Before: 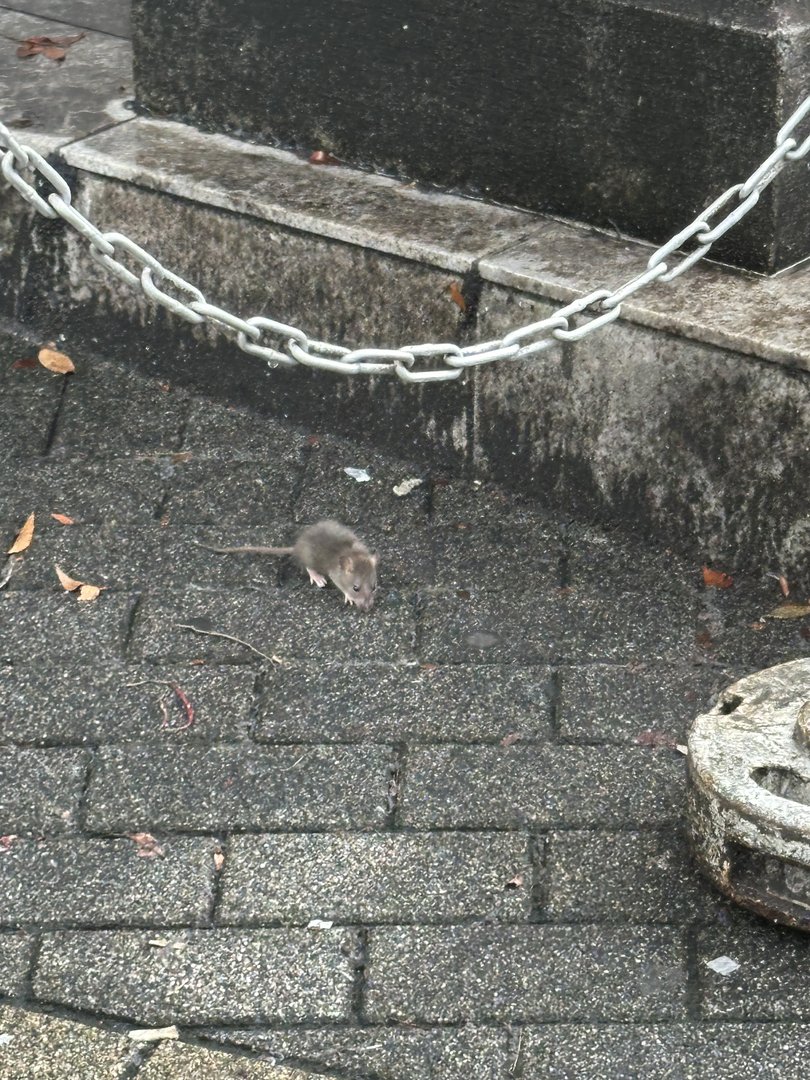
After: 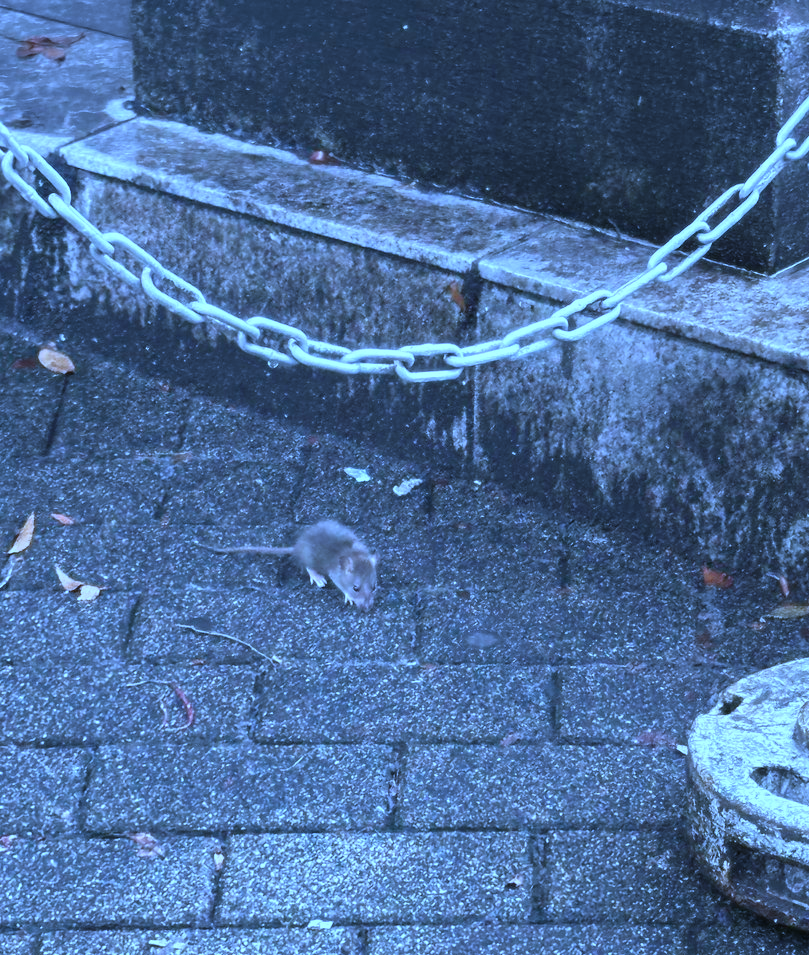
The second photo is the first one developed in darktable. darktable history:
white balance: red 0.766, blue 1.537
crop and rotate: top 0%, bottom 11.49%
